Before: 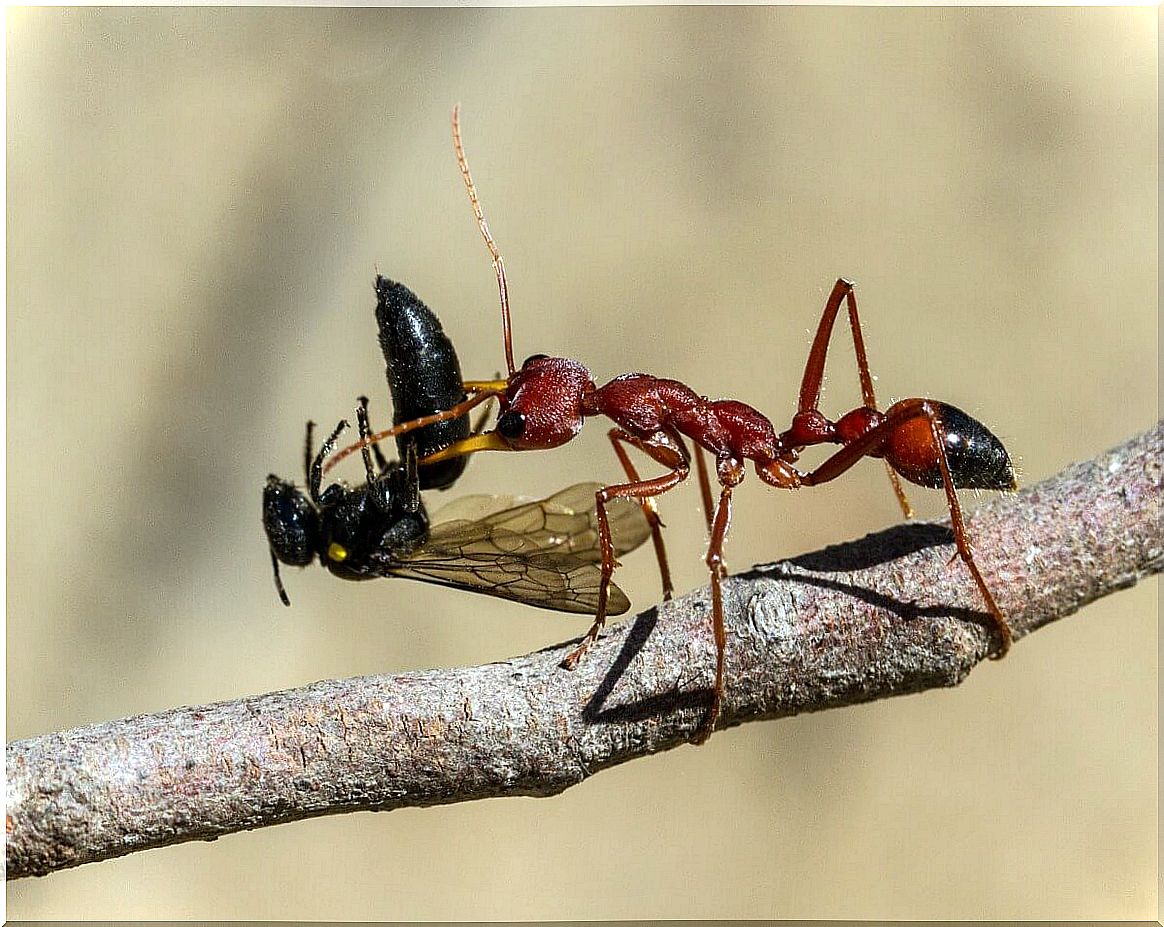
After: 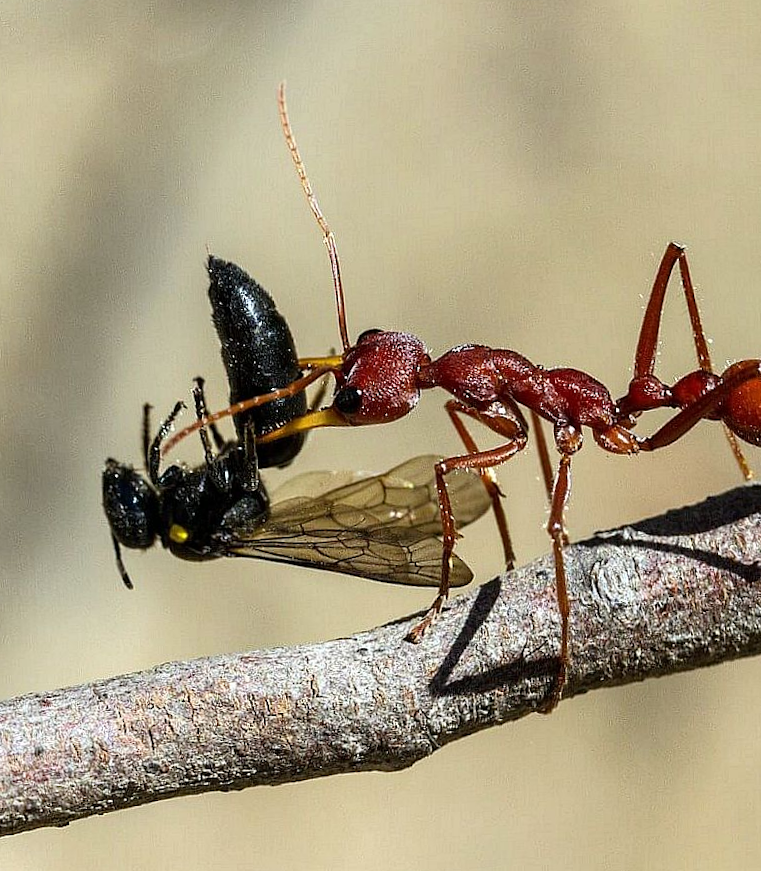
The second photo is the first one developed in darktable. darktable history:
rotate and perspective: rotation -2°, crop left 0.022, crop right 0.978, crop top 0.049, crop bottom 0.951
crop and rotate: left 13.342%, right 19.991%
